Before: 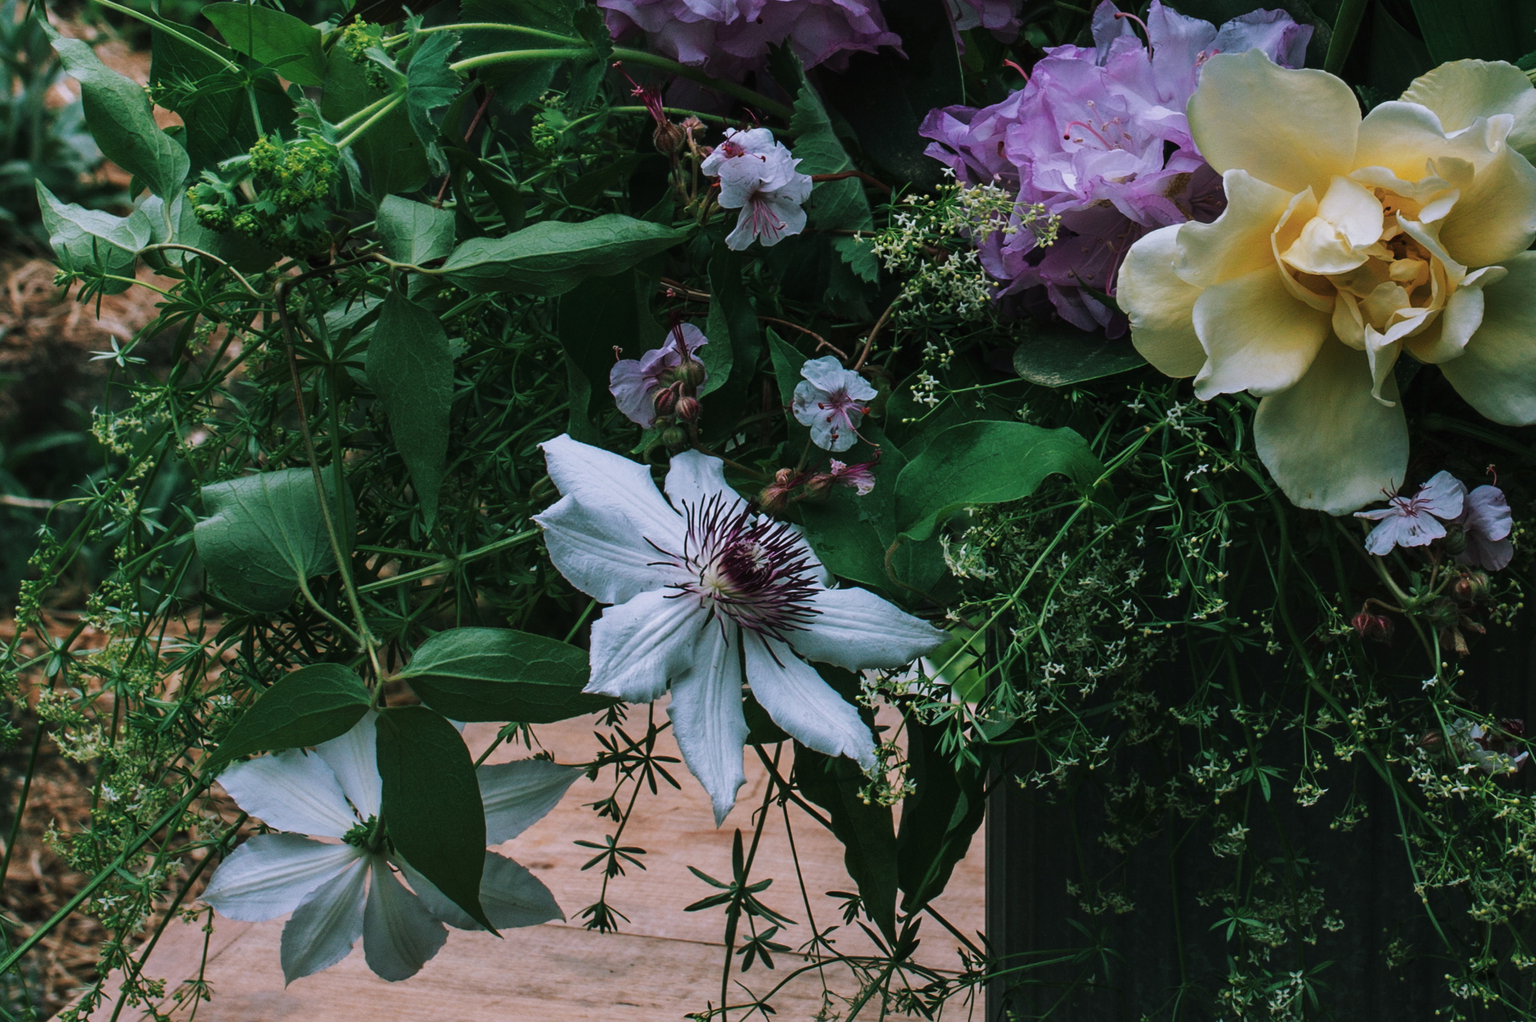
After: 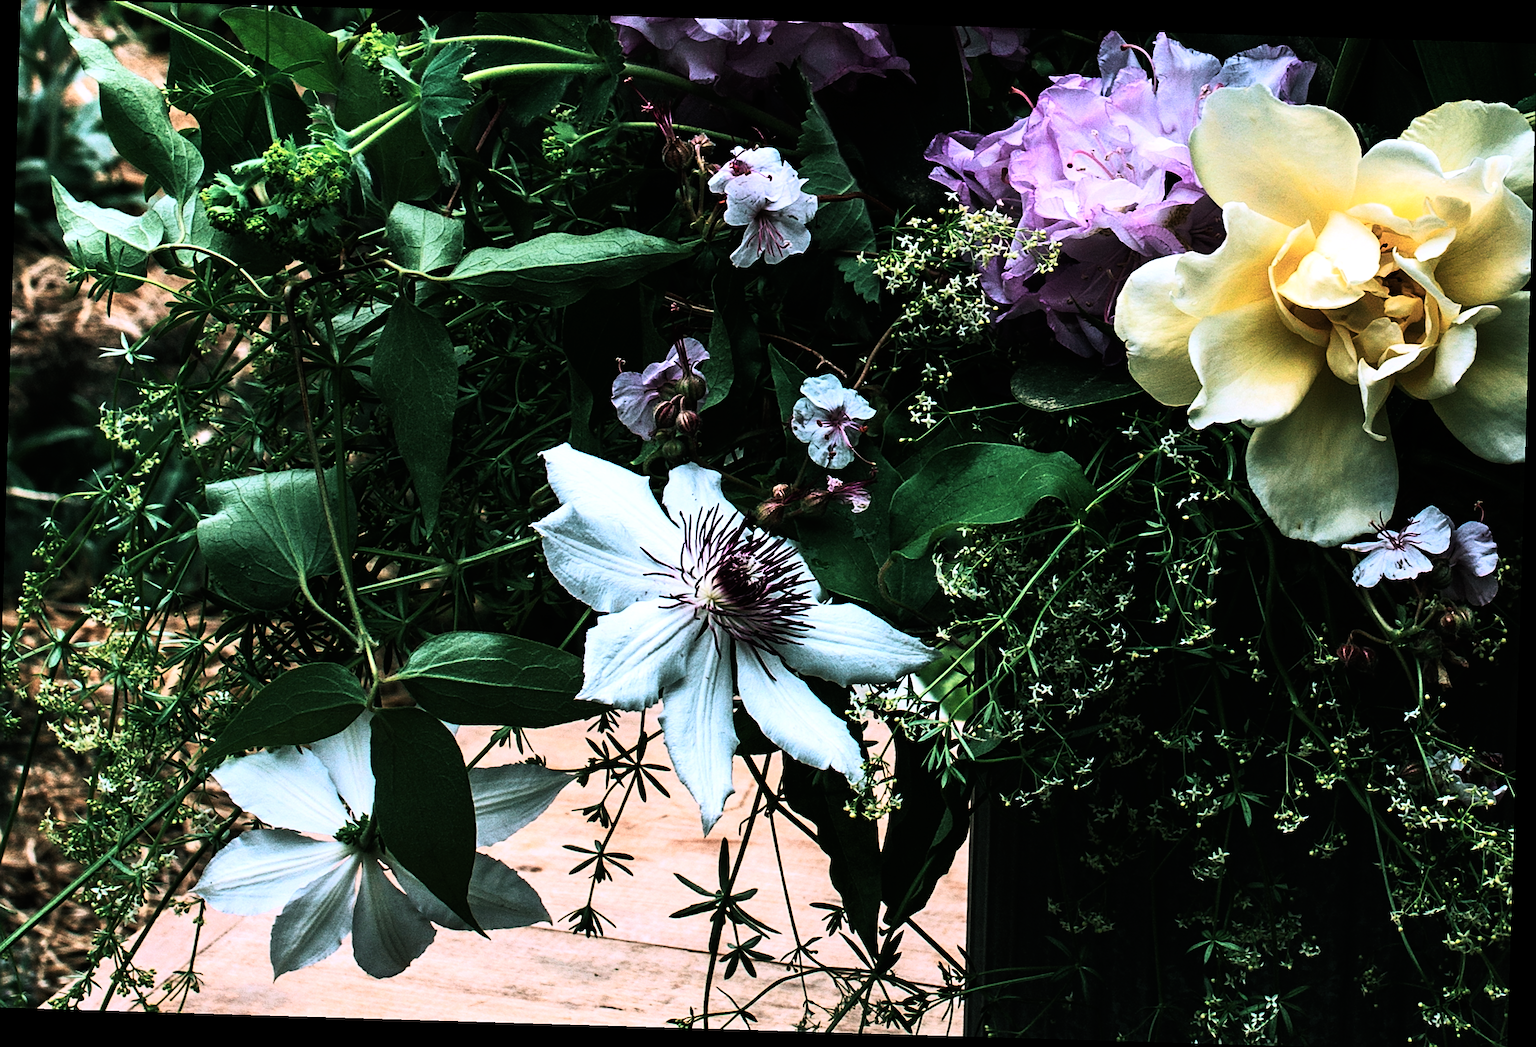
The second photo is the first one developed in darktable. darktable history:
crop and rotate: left 0.614%, top 0.179%, bottom 0.309%
tone equalizer: -8 EV -1.08 EV, -7 EV -1.01 EV, -6 EV -0.867 EV, -5 EV -0.578 EV, -3 EV 0.578 EV, -2 EV 0.867 EV, -1 EV 1.01 EV, +0 EV 1.08 EV, edges refinement/feathering 500, mask exposure compensation -1.57 EV, preserve details no
sharpen: on, module defaults
rotate and perspective: rotation 1.72°, automatic cropping off
base curve: curves: ch0 [(0, 0) (0.005, 0.002) (0.193, 0.295) (0.399, 0.664) (0.75, 0.928) (1, 1)]
